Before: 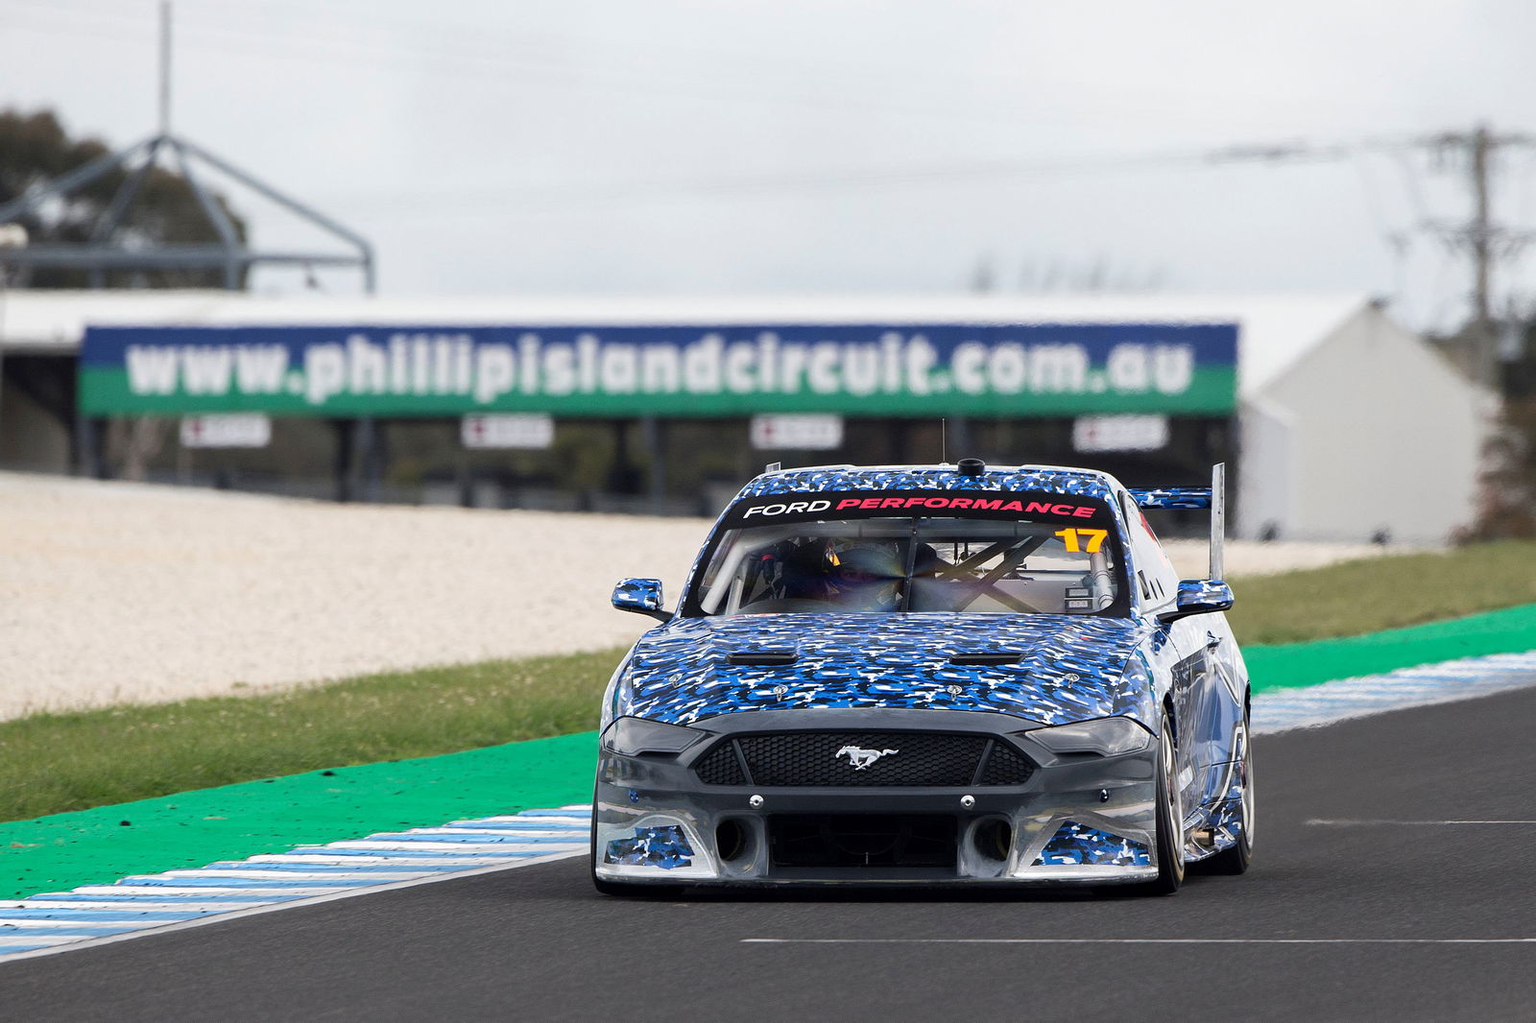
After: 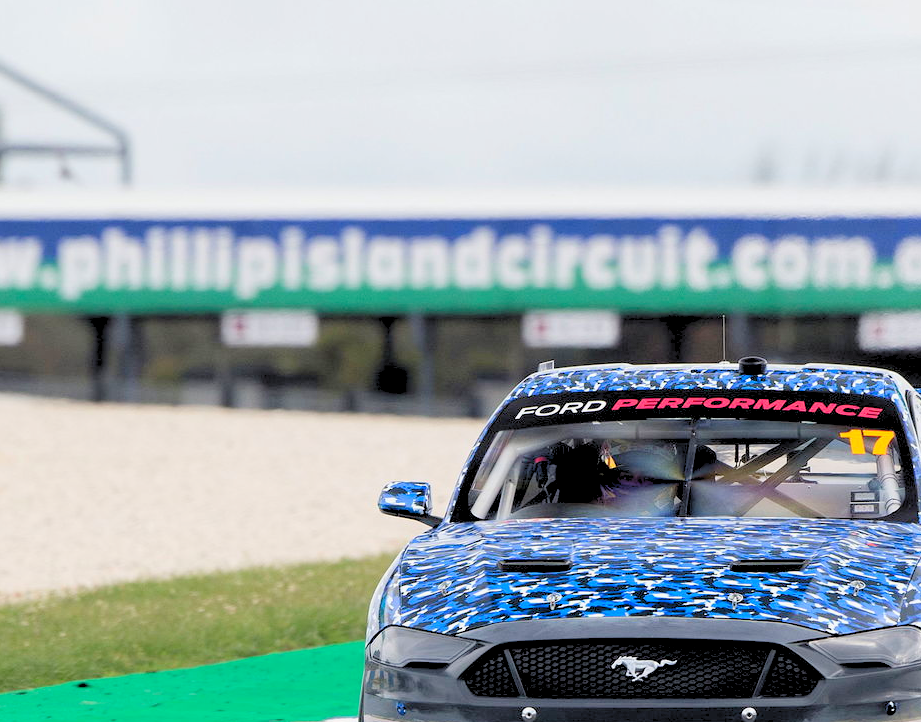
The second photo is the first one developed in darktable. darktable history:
crop: left 16.217%, top 11.396%, right 26.176%, bottom 20.789%
exposure: exposure -0.144 EV, compensate highlight preservation false
levels: levels [0.093, 0.434, 0.988]
